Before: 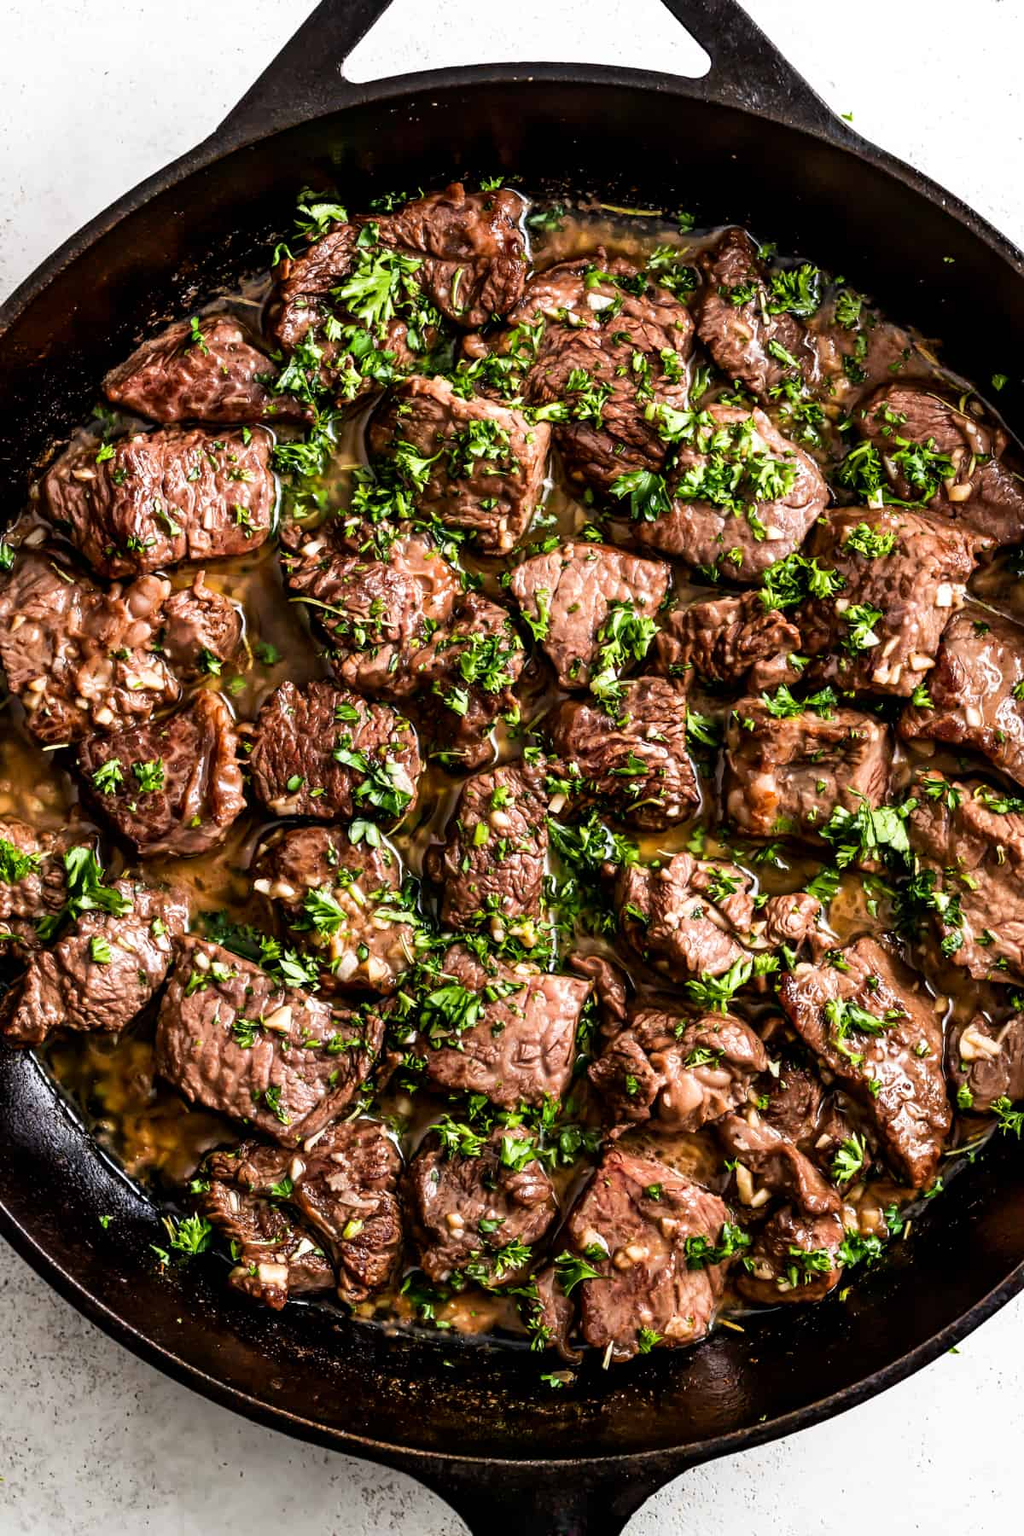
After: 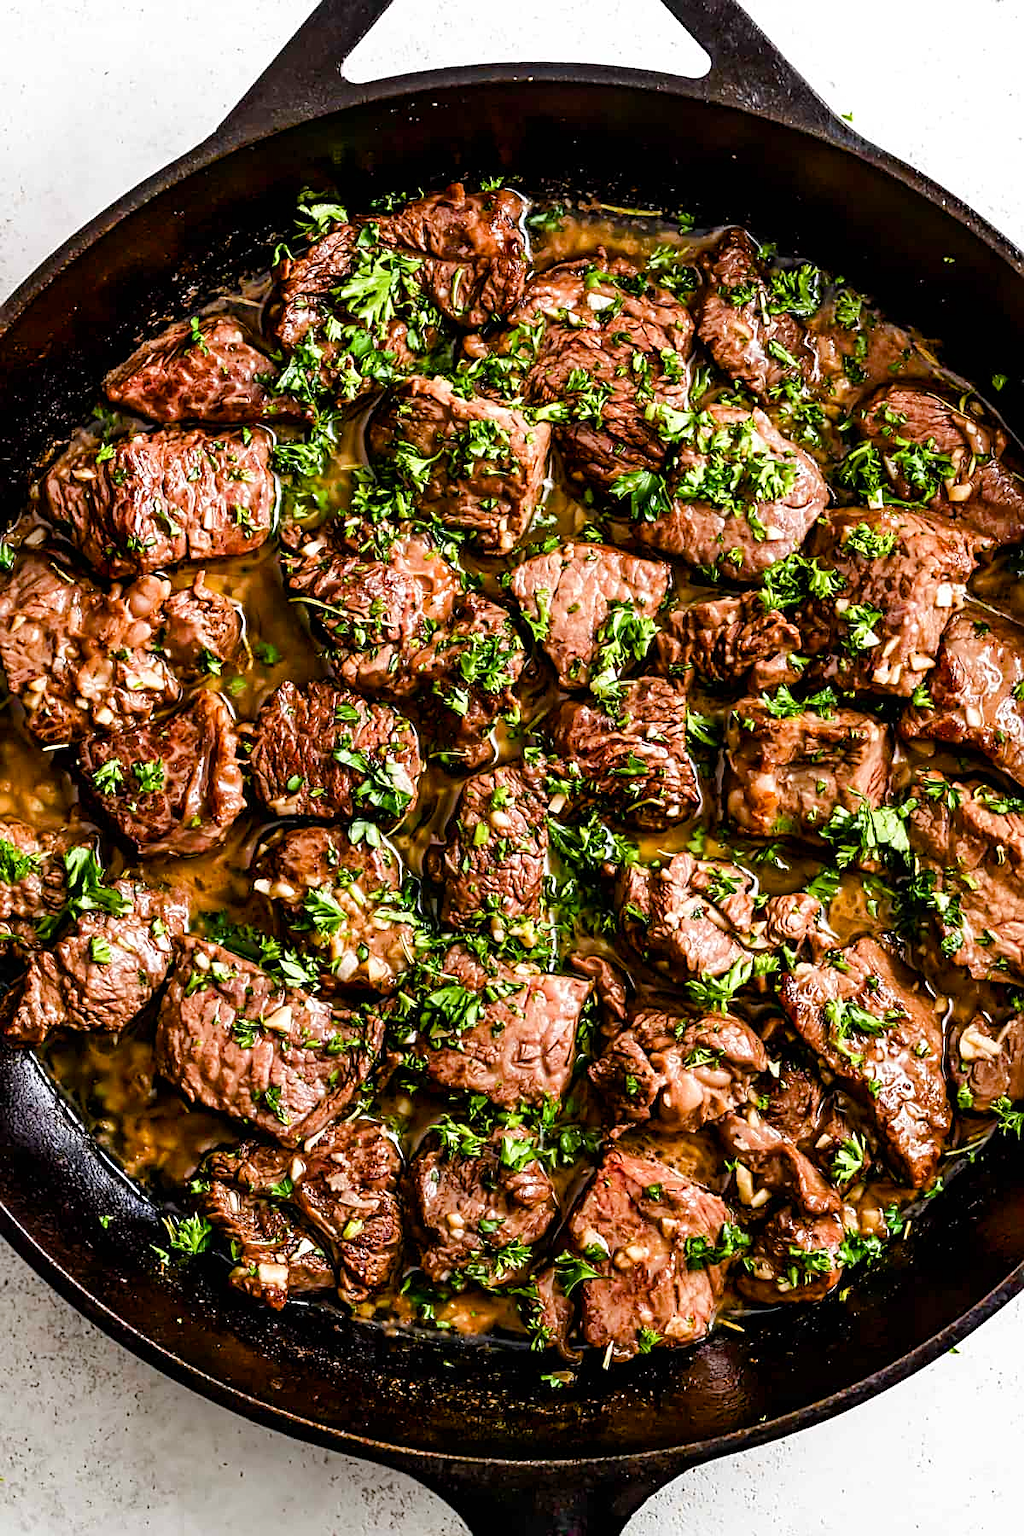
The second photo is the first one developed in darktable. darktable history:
color balance rgb: perceptual saturation grading › global saturation 20%, perceptual saturation grading › highlights -24.788%, perceptual saturation grading › shadows 49.995%, perceptual brilliance grading › mid-tones 9.712%, perceptual brilliance grading › shadows 15.488%
sharpen: on, module defaults
